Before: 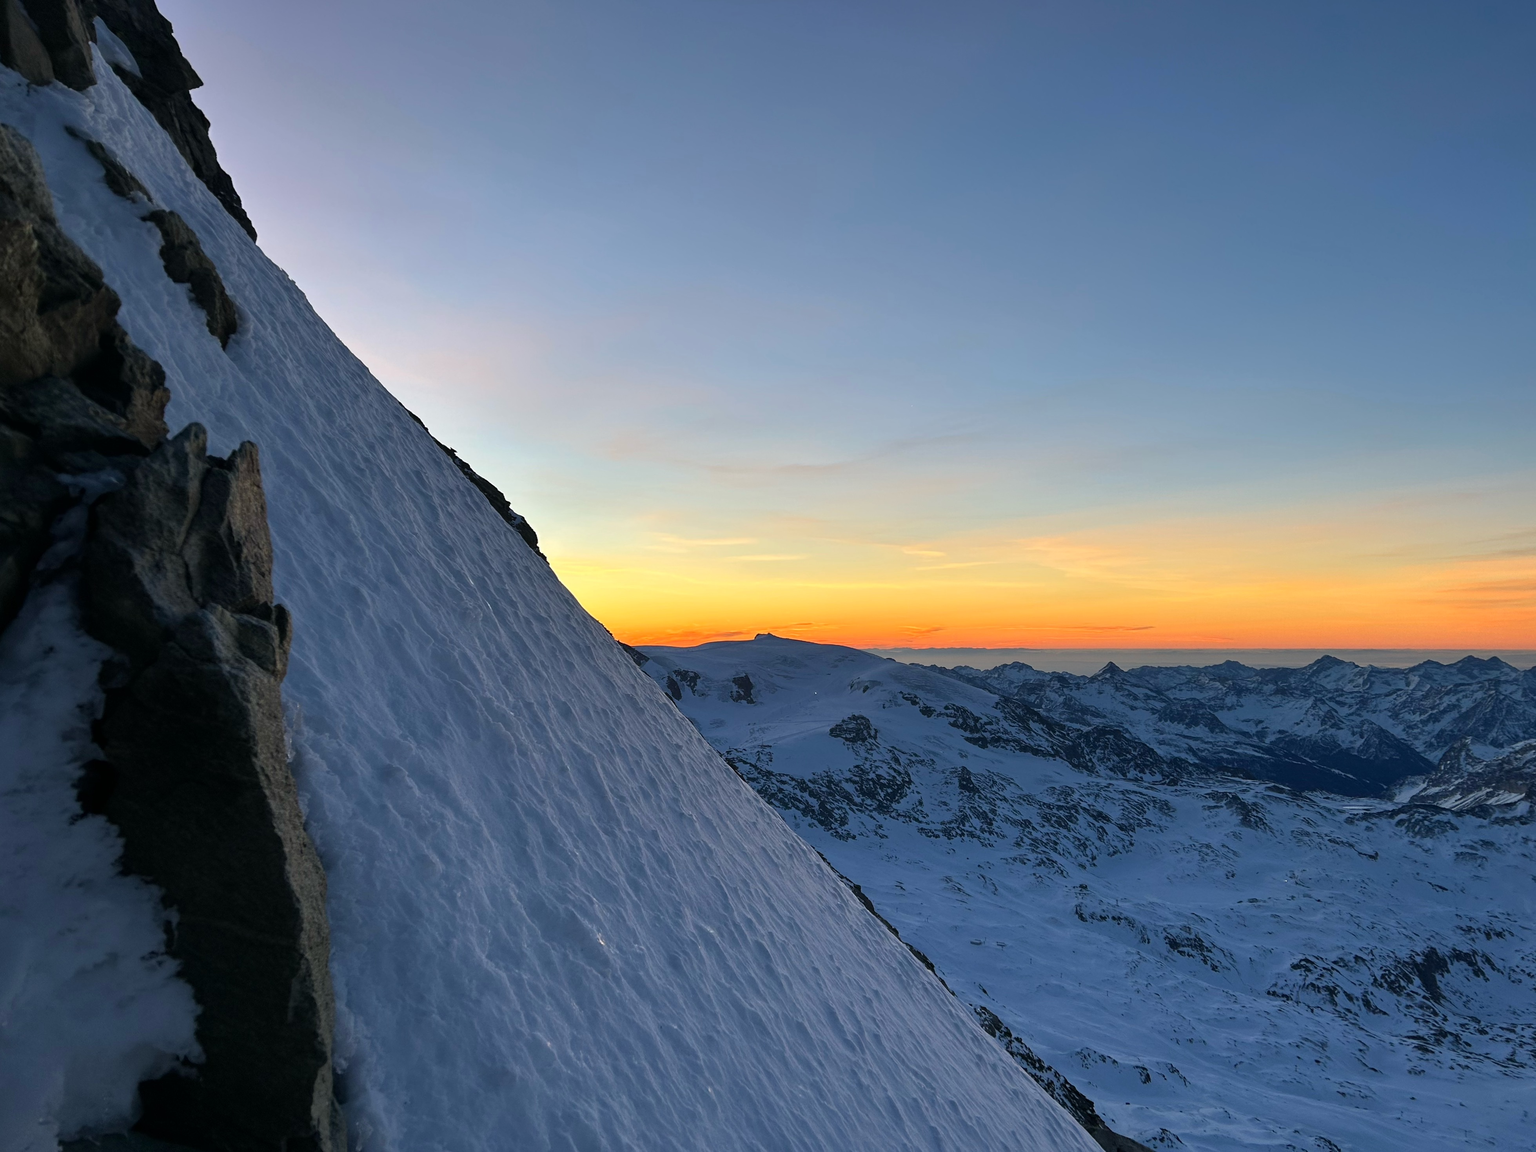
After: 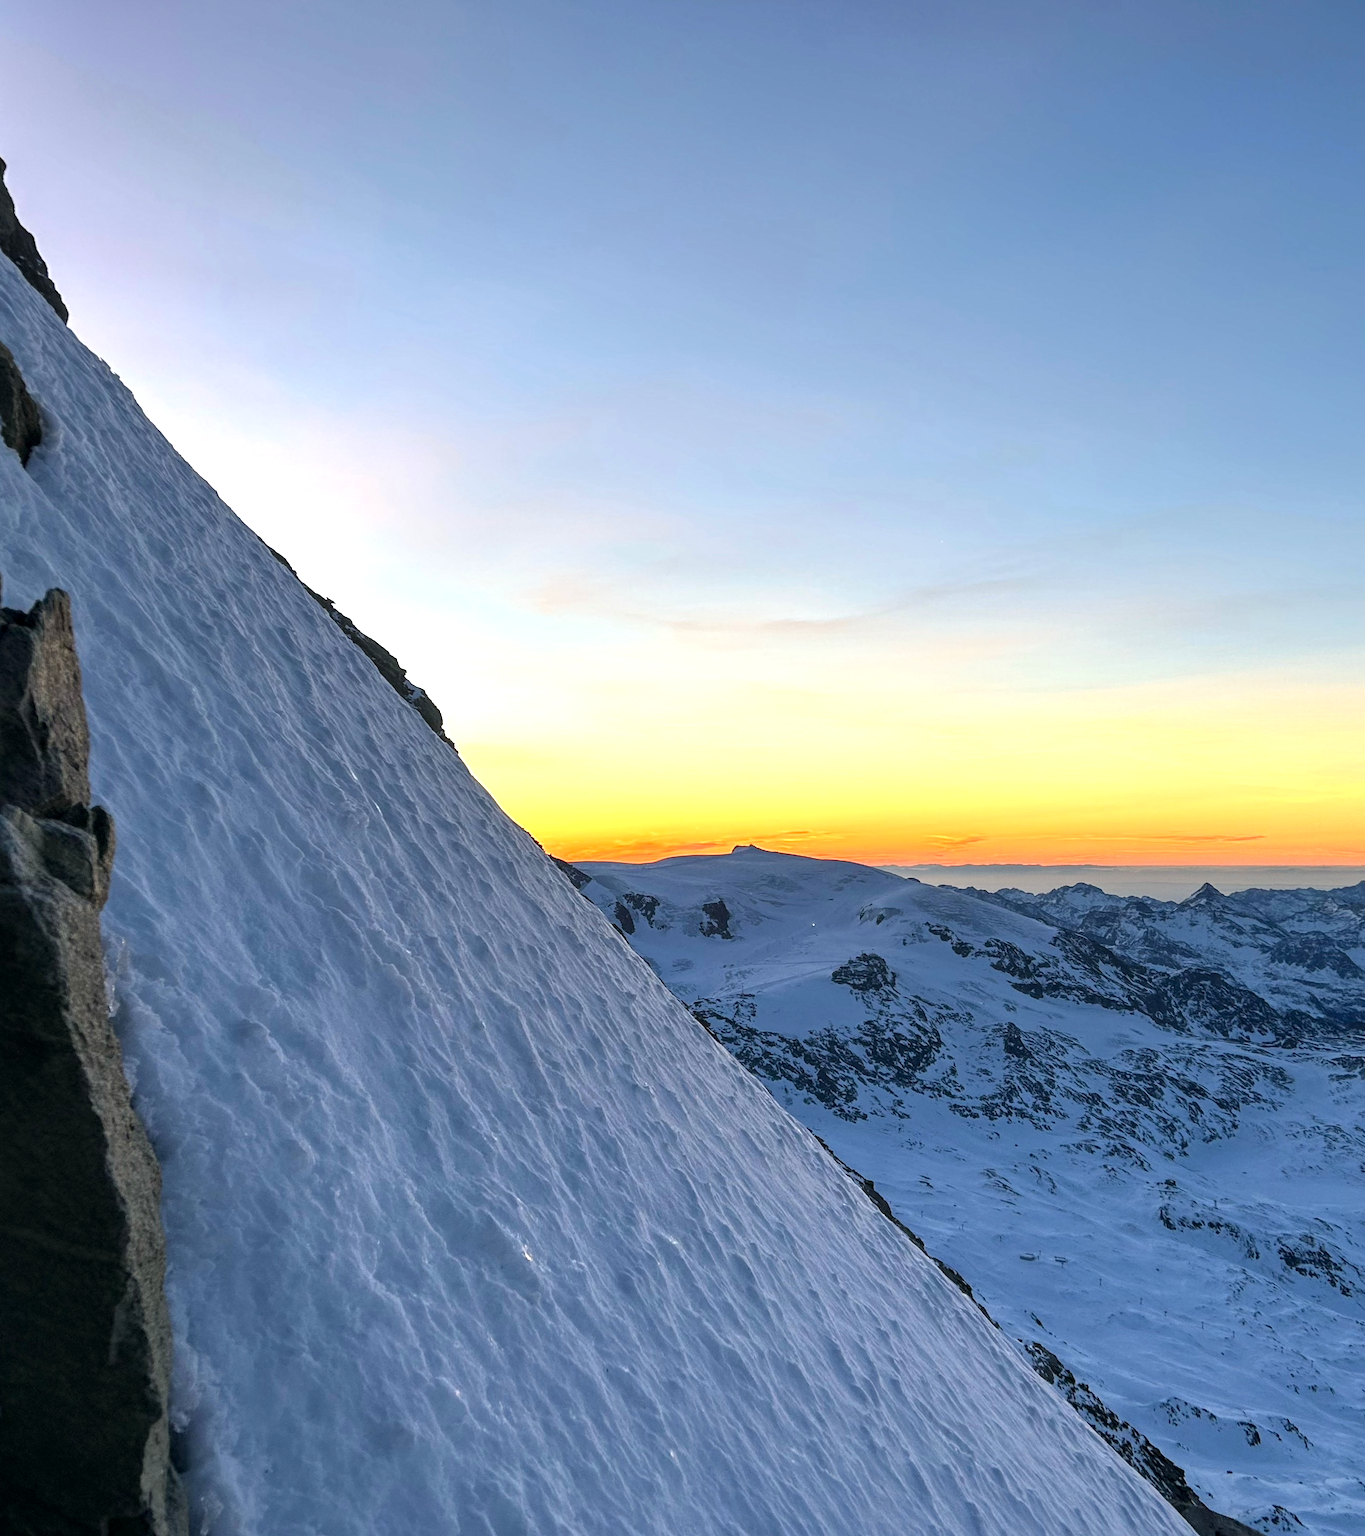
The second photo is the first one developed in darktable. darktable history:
local contrast: on, module defaults
crop and rotate: left 13.409%, right 19.924%
exposure: black level correction 0, exposure 0.7 EV, compensate exposure bias true, compensate highlight preservation false
